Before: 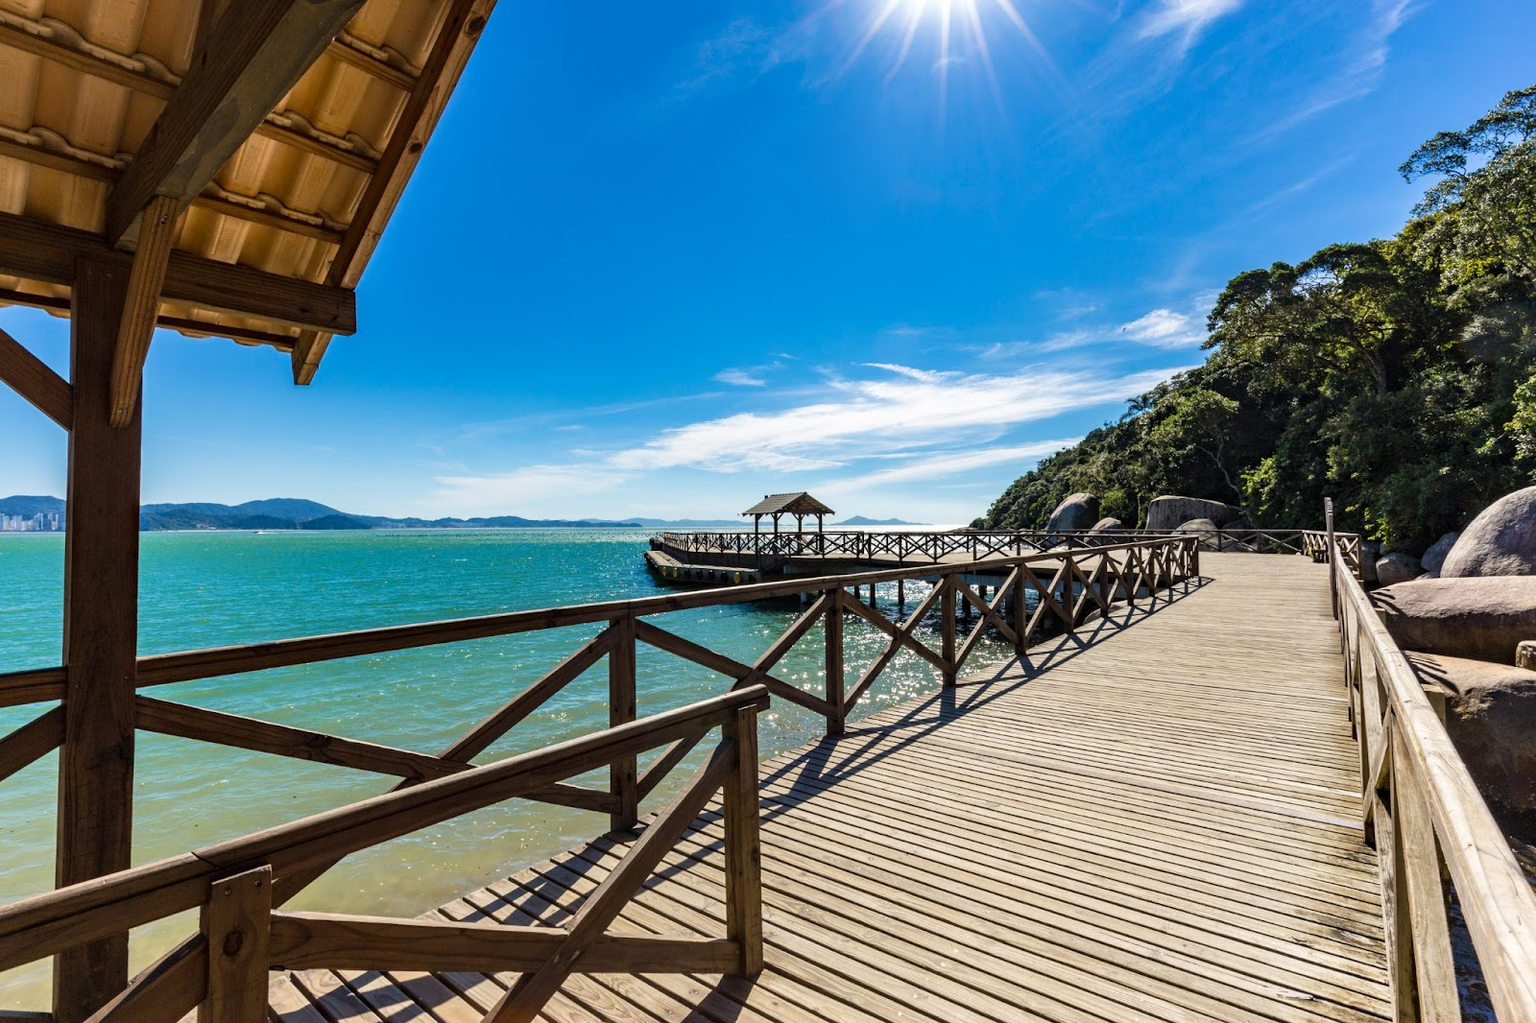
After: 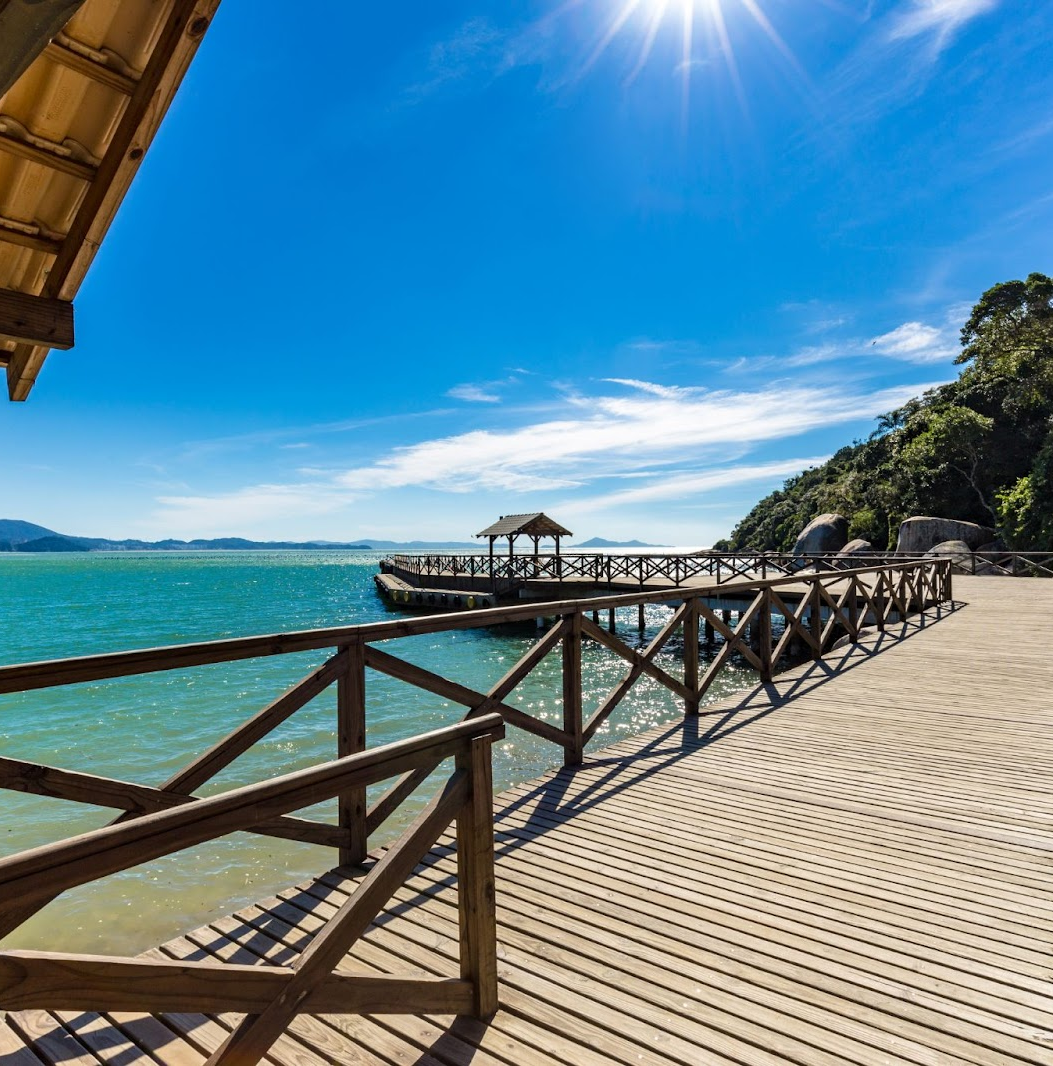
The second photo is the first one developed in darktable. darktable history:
crop and rotate: left 18.57%, right 15.562%
